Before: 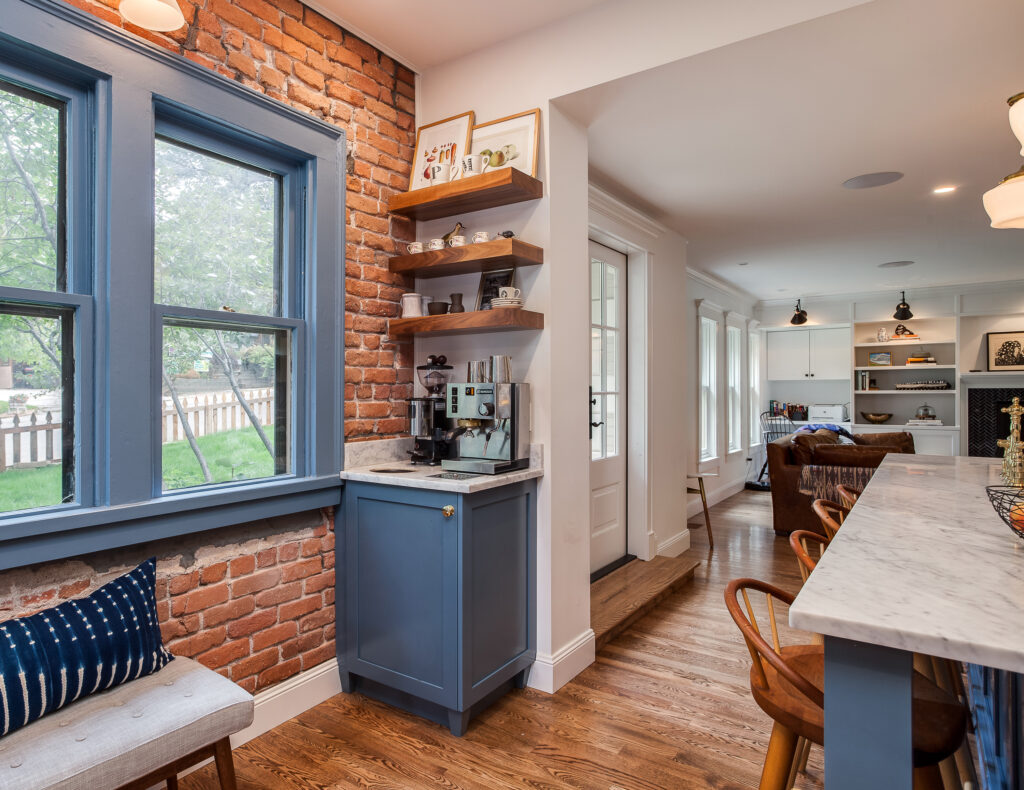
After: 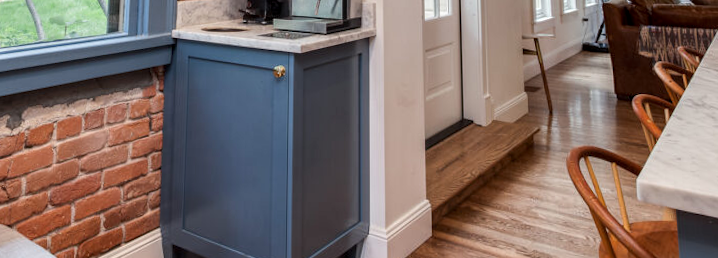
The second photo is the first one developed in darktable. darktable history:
local contrast: highlights 100%, shadows 100%, detail 120%, midtone range 0.2
rotate and perspective: rotation 0.128°, lens shift (vertical) -0.181, lens shift (horizontal) -0.044, shear 0.001, automatic cropping off
crop: left 18.091%, top 51.13%, right 17.525%, bottom 16.85%
